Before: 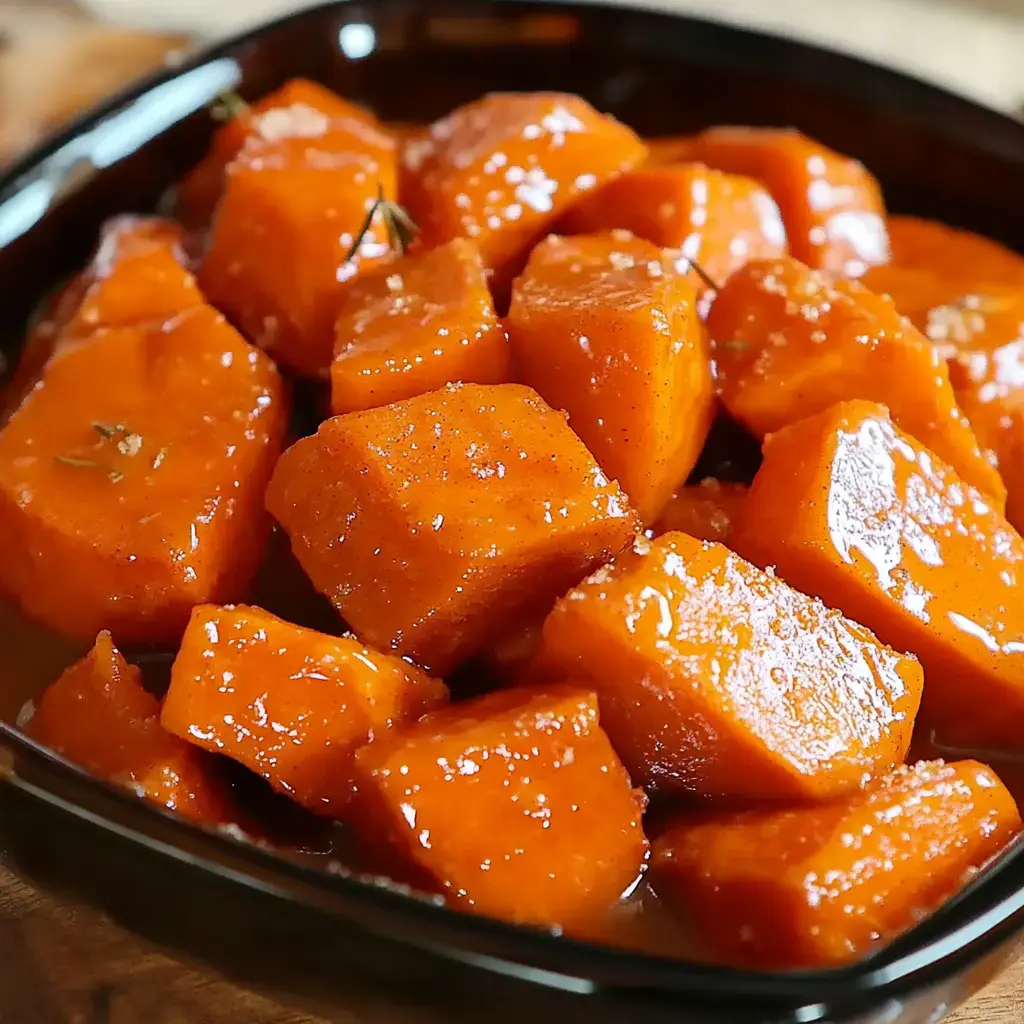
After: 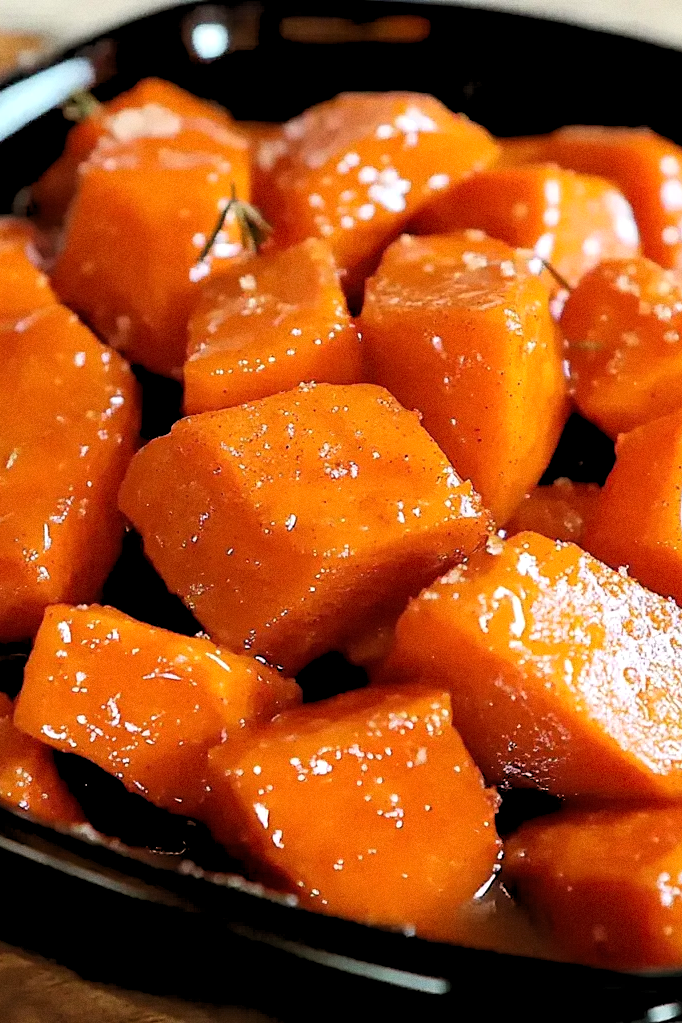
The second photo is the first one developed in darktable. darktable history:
grain: coarseness 0.09 ISO
crop and rotate: left 14.385%, right 18.948%
rgb levels: levels [[0.013, 0.434, 0.89], [0, 0.5, 1], [0, 0.5, 1]]
